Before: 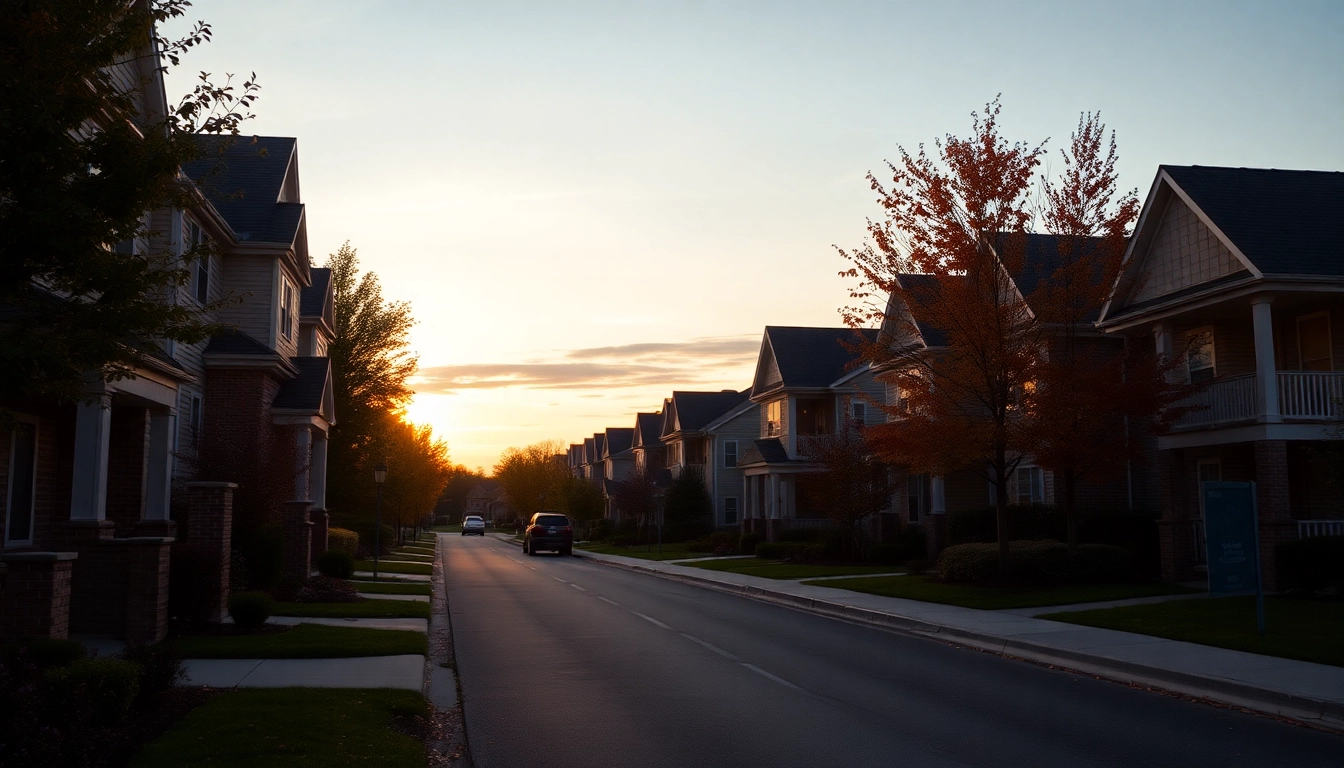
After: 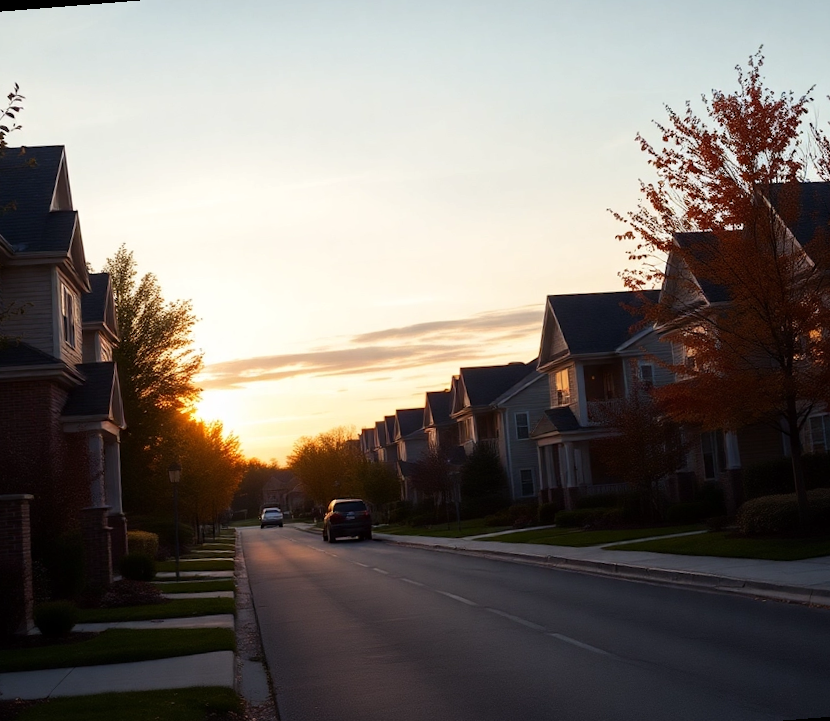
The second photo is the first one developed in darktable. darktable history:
rotate and perspective: rotation -4.57°, crop left 0.054, crop right 0.944, crop top 0.087, crop bottom 0.914
crop and rotate: left 13.342%, right 19.991%
